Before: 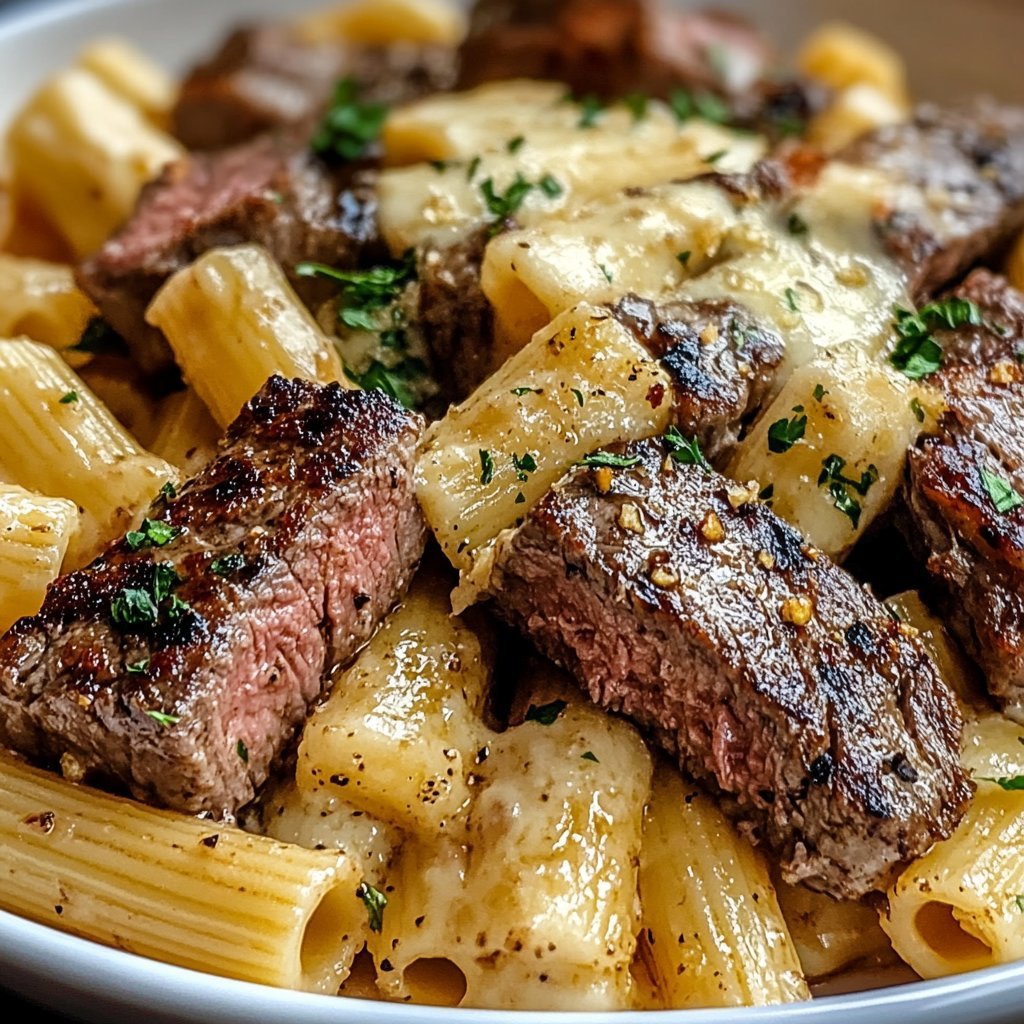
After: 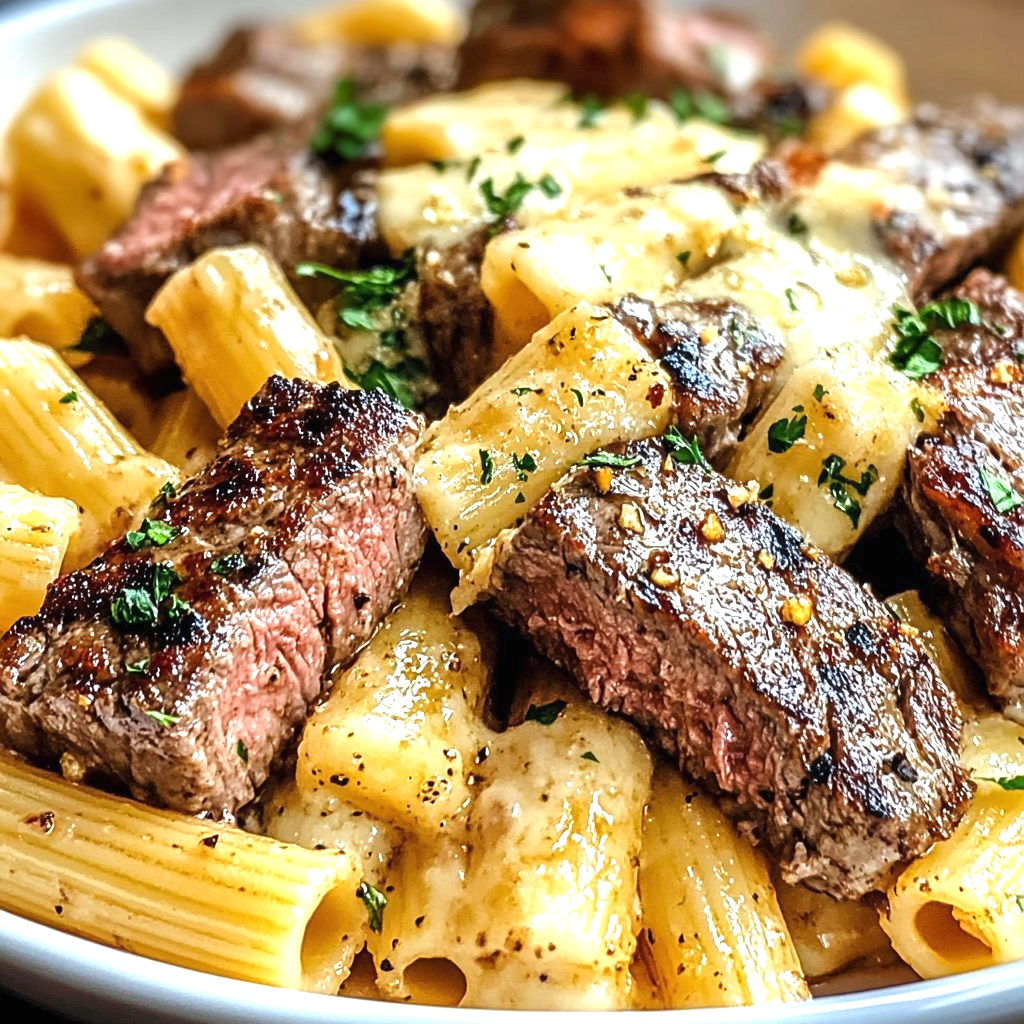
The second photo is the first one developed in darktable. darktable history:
white balance: red 0.978, blue 0.999
exposure: black level correction -0.001, exposure 0.9 EV, compensate exposure bias true, compensate highlight preservation false
